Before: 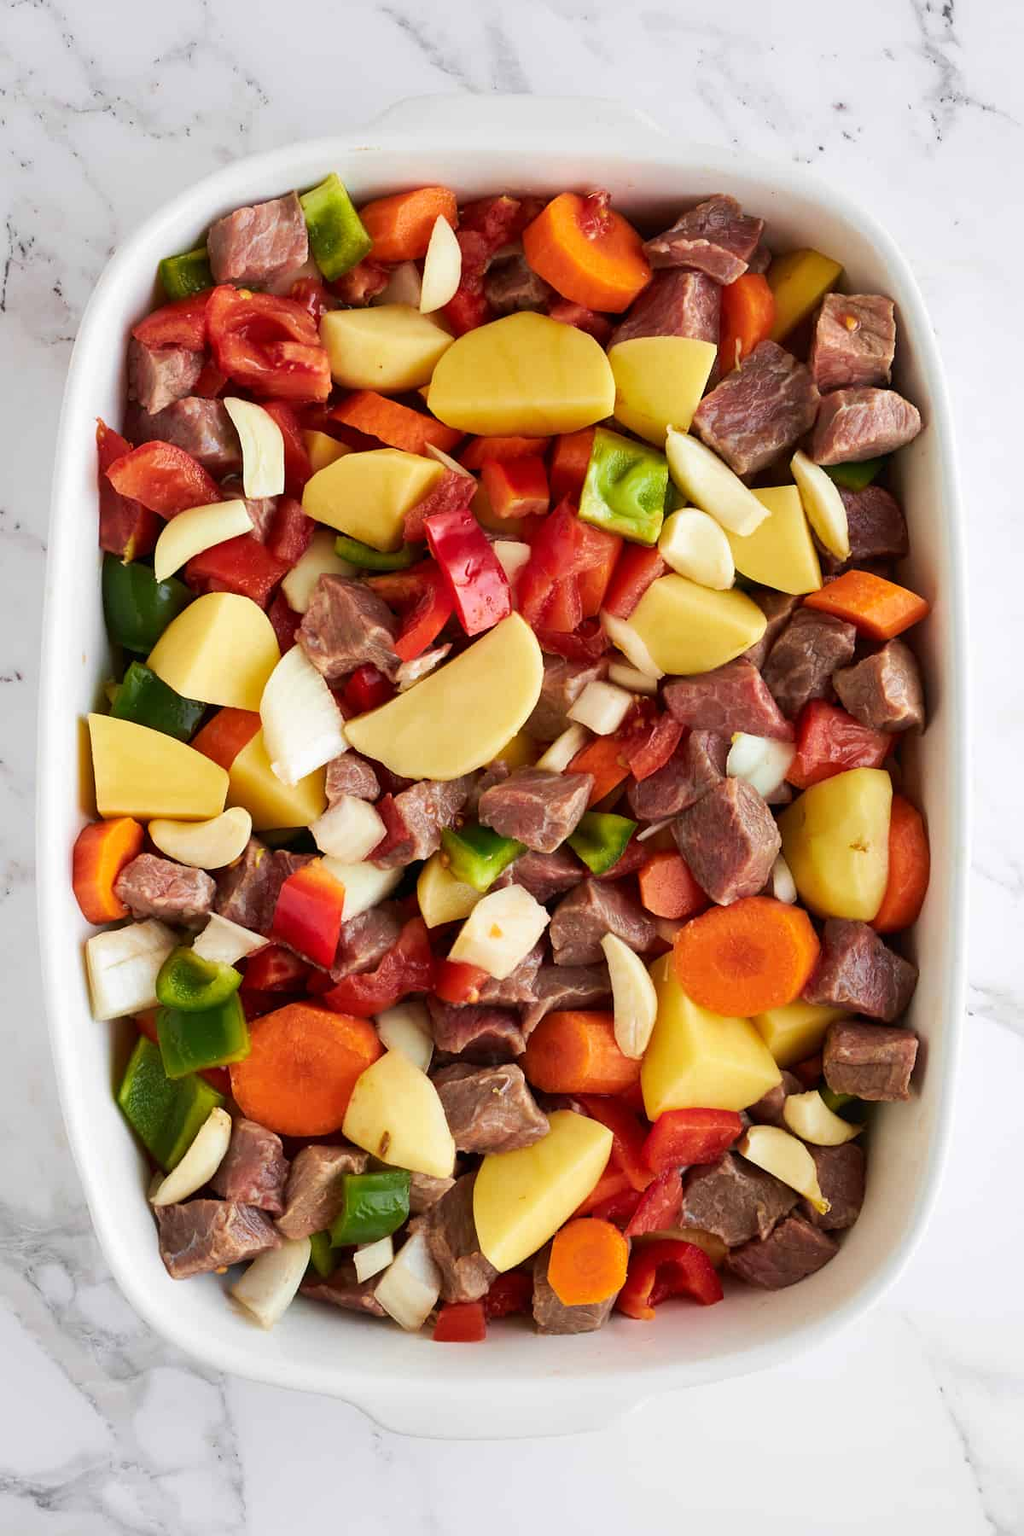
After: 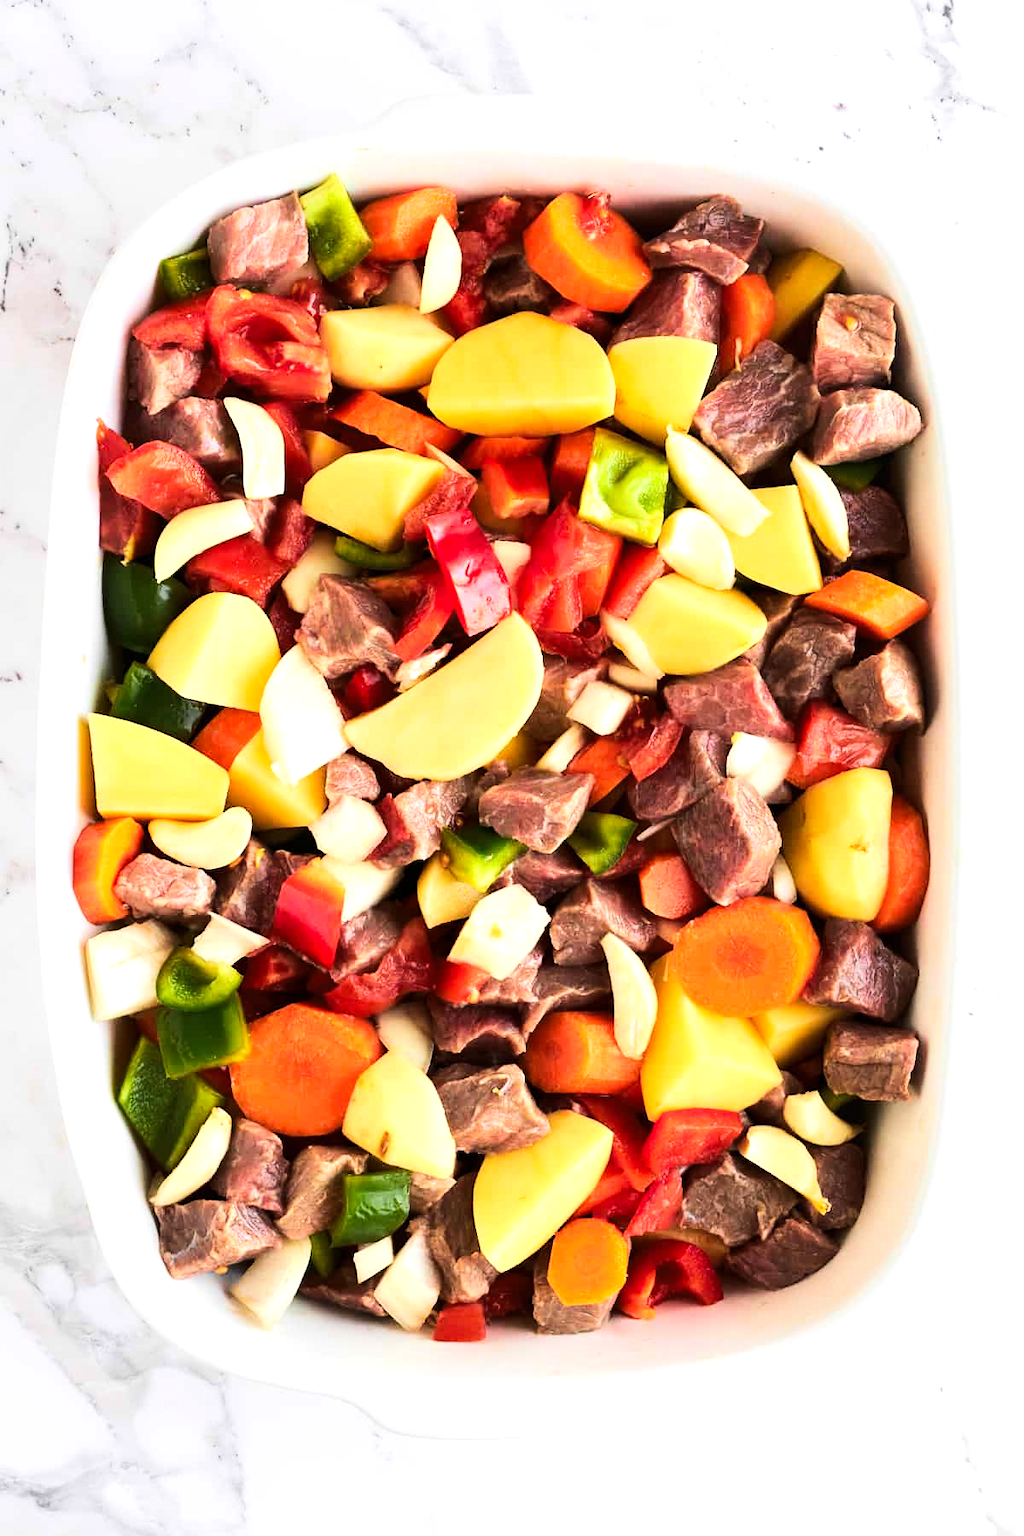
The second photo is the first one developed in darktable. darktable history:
tone equalizer: -8 EV 0.001 EV, -7 EV -0.001 EV, -6 EV 0.003 EV, -5 EV -0.029 EV, -4 EV -0.139 EV, -3 EV -0.171 EV, -2 EV 0.224 EV, -1 EV 0.707 EV, +0 EV 0.518 EV
tone curve: curves: ch0 [(0, 0) (0.004, 0.001) (0.133, 0.112) (0.325, 0.362) (0.832, 0.893) (1, 1)], color space Lab, linked channels, preserve colors none
